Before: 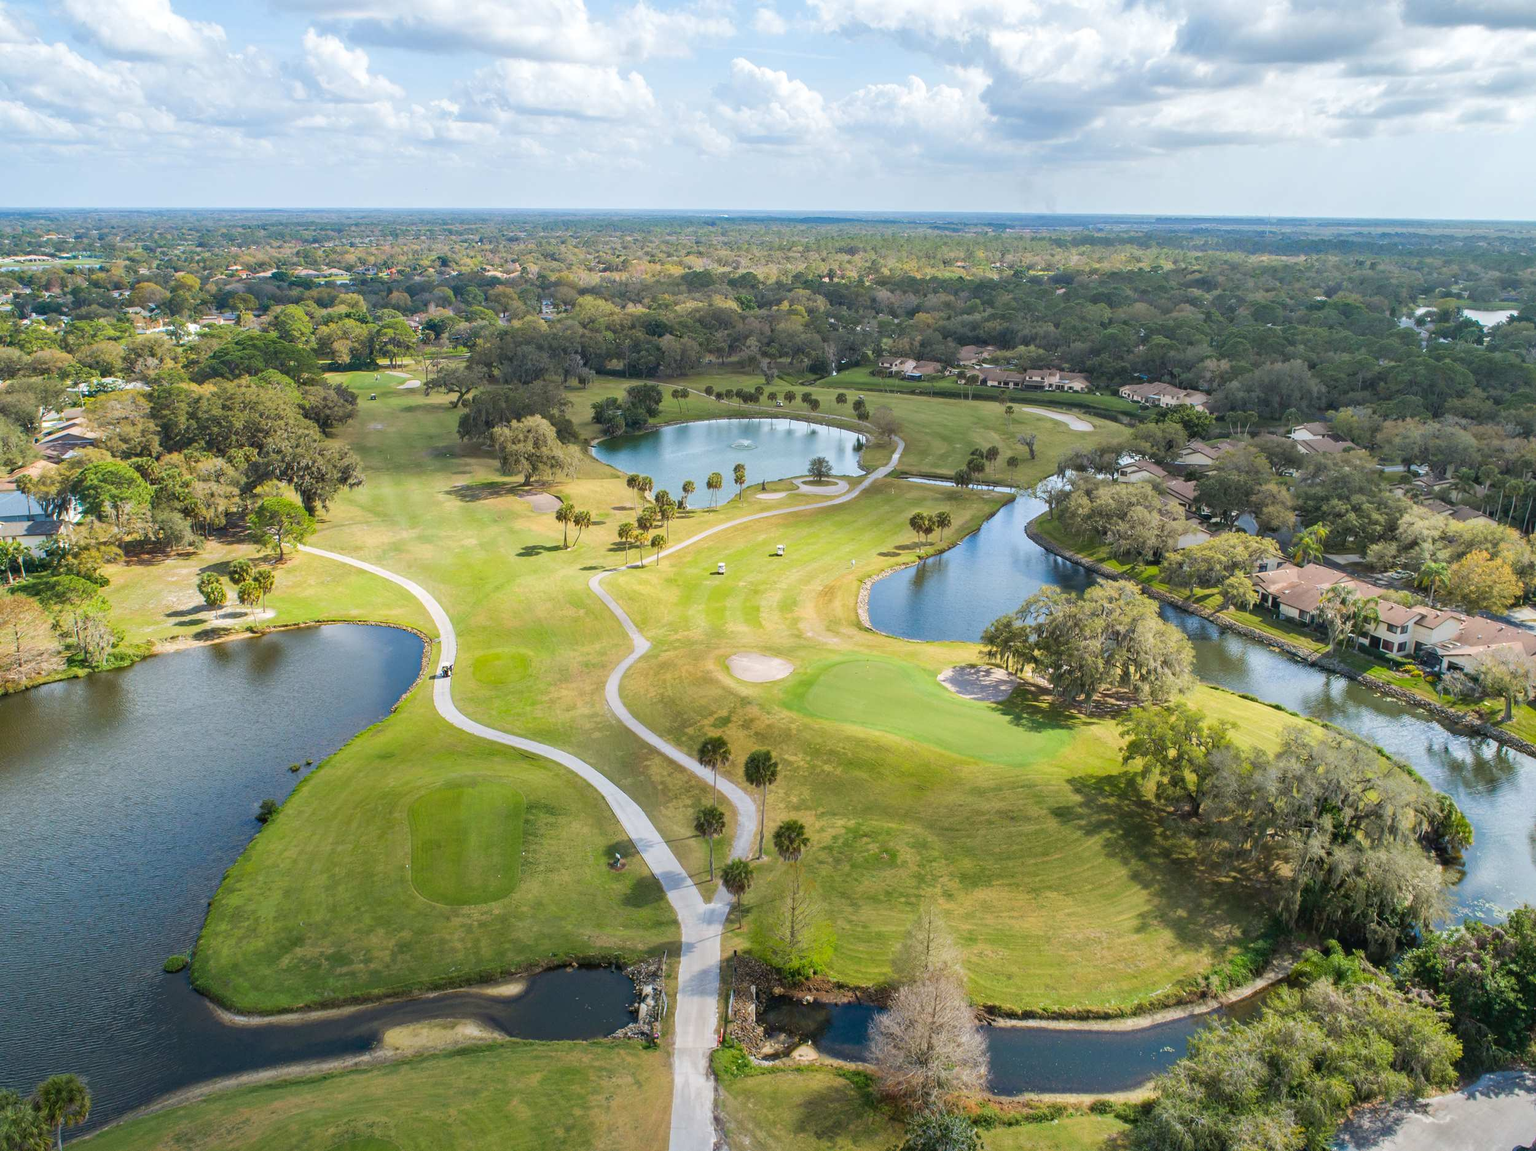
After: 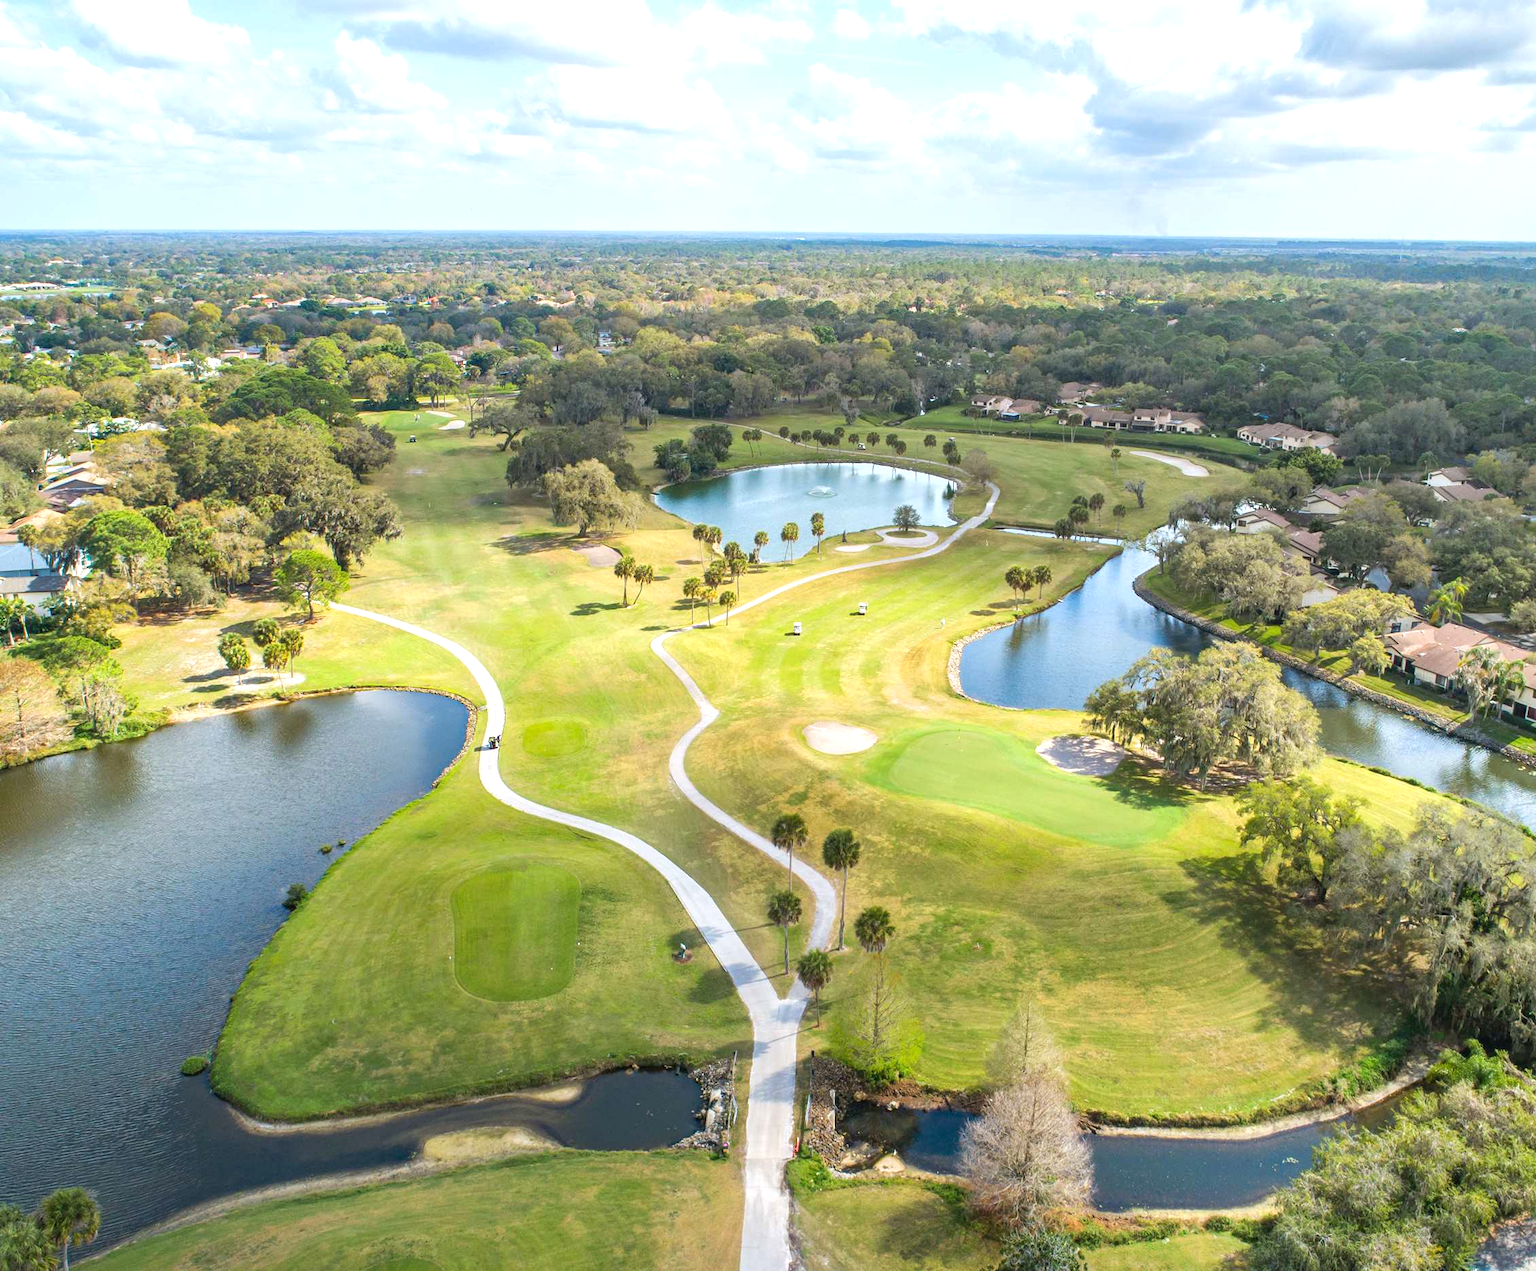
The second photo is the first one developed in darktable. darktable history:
crop: right 9.509%, bottom 0.031%
exposure: exposure 0.507 EV, compensate highlight preservation false
